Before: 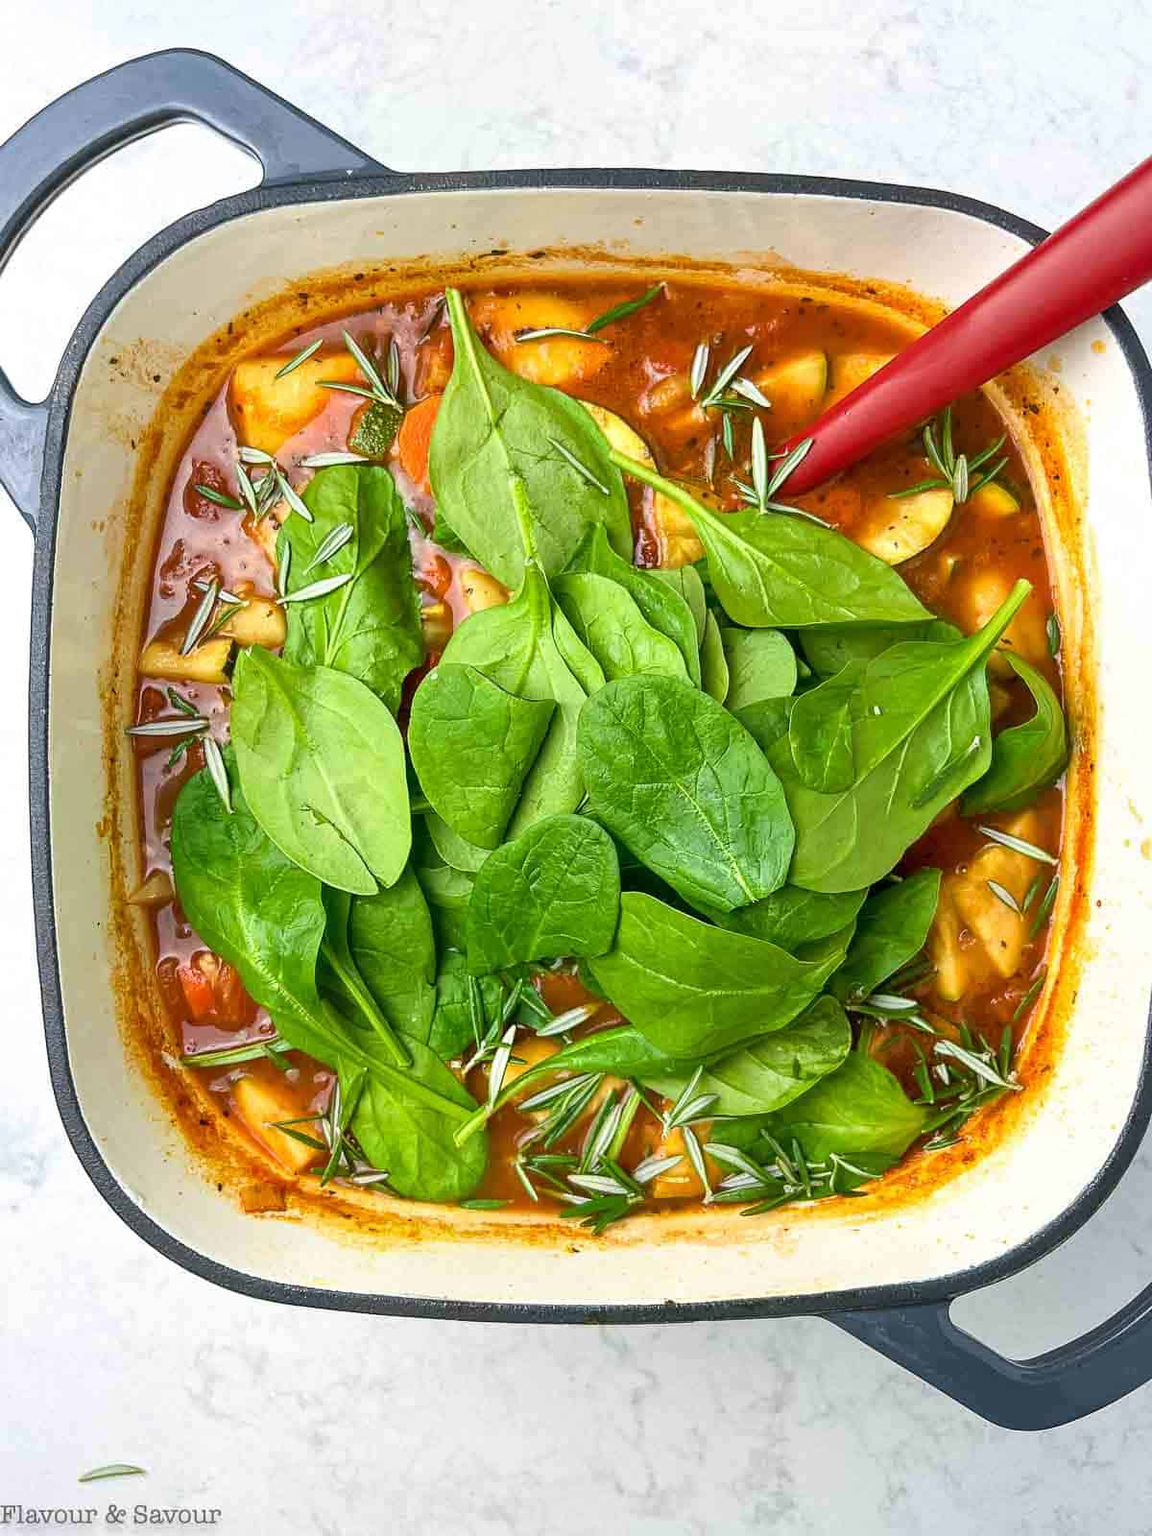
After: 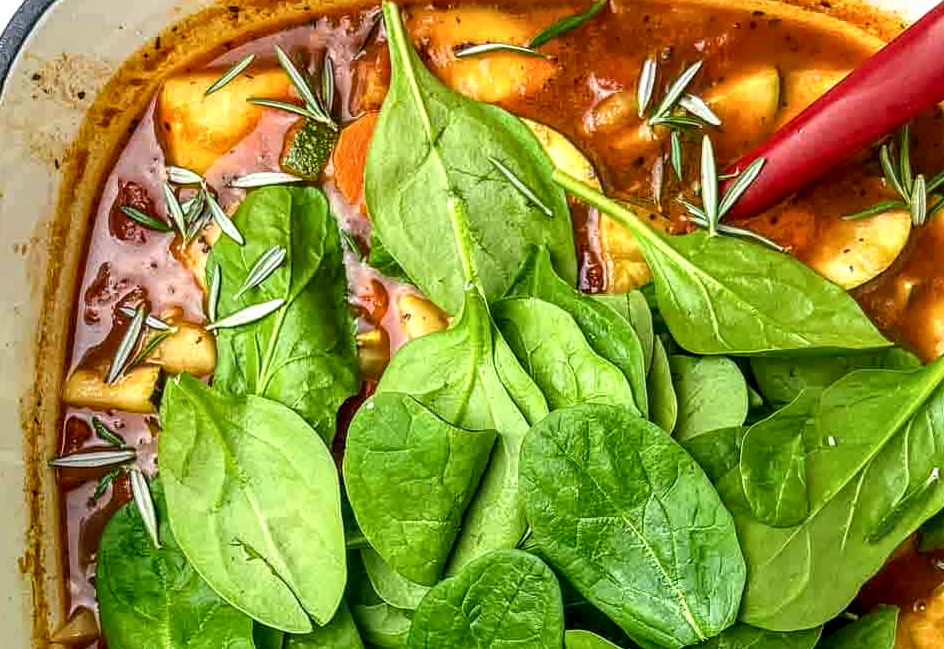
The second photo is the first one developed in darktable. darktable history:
crop: left 6.849%, top 18.744%, right 14.433%, bottom 40.164%
tone equalizer: edges refinement/feathering 500, mask exposure compensation -1.57 EV, preserve details guided filter
local contrast: detail 150%
